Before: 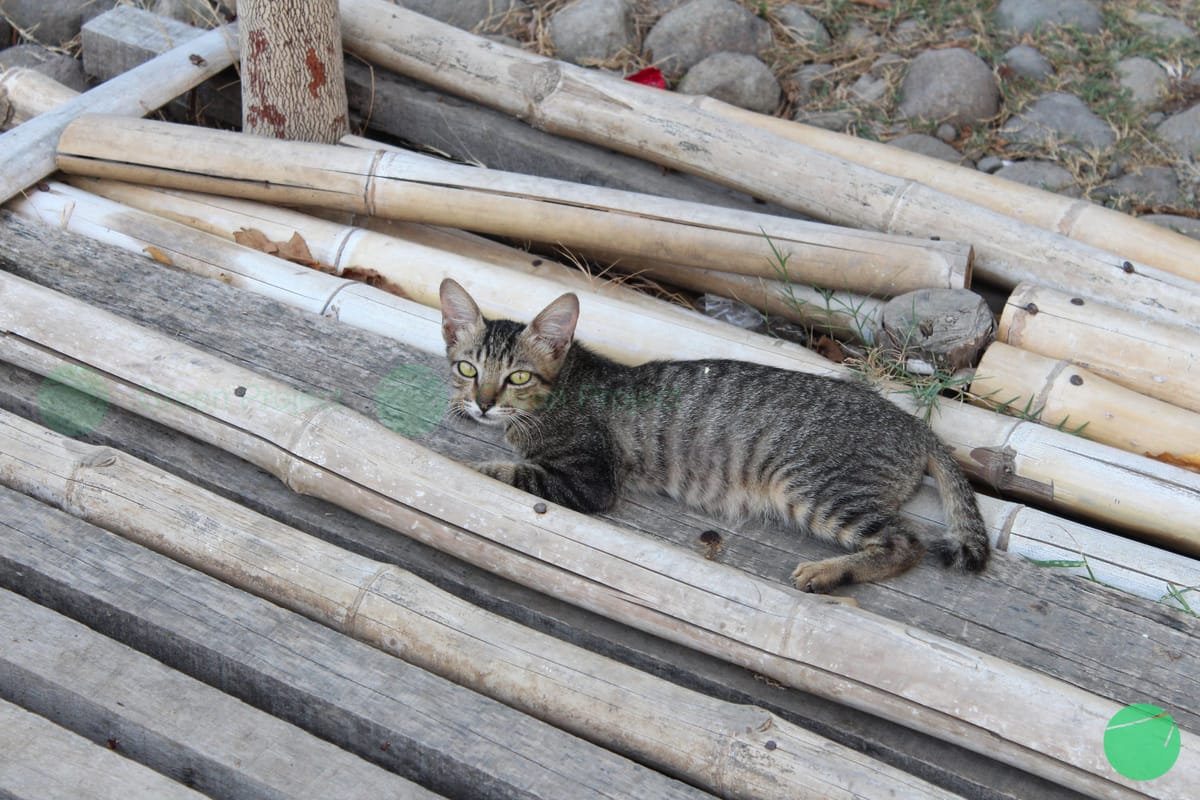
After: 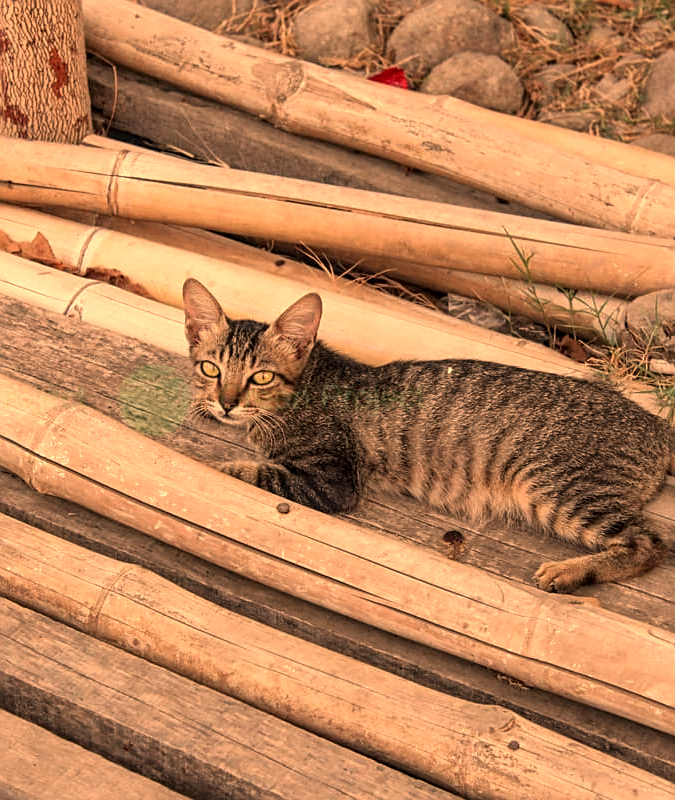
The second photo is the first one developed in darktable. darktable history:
crop: left 21.496%, right 22.254%
sharpen: amount 0.478
local contrast: on, module defaults
white balance: red 1.467, blue 0.684
color zones: curves: ch0 [(0.068, 0.464) (0.25, 0.5) (0.48, 0.508) (0.75, 0.536) (0.886, 0.476) (0.967, 0.456)]; ch1 [(0.066, 0.456) (0.25, 0.5) (0.616, 0.508) (0.746, 0.56) (0.934, 0.444)]
exposure: black level correction 0.002, exposure -0.1 EV, compensate highlight preservation false
